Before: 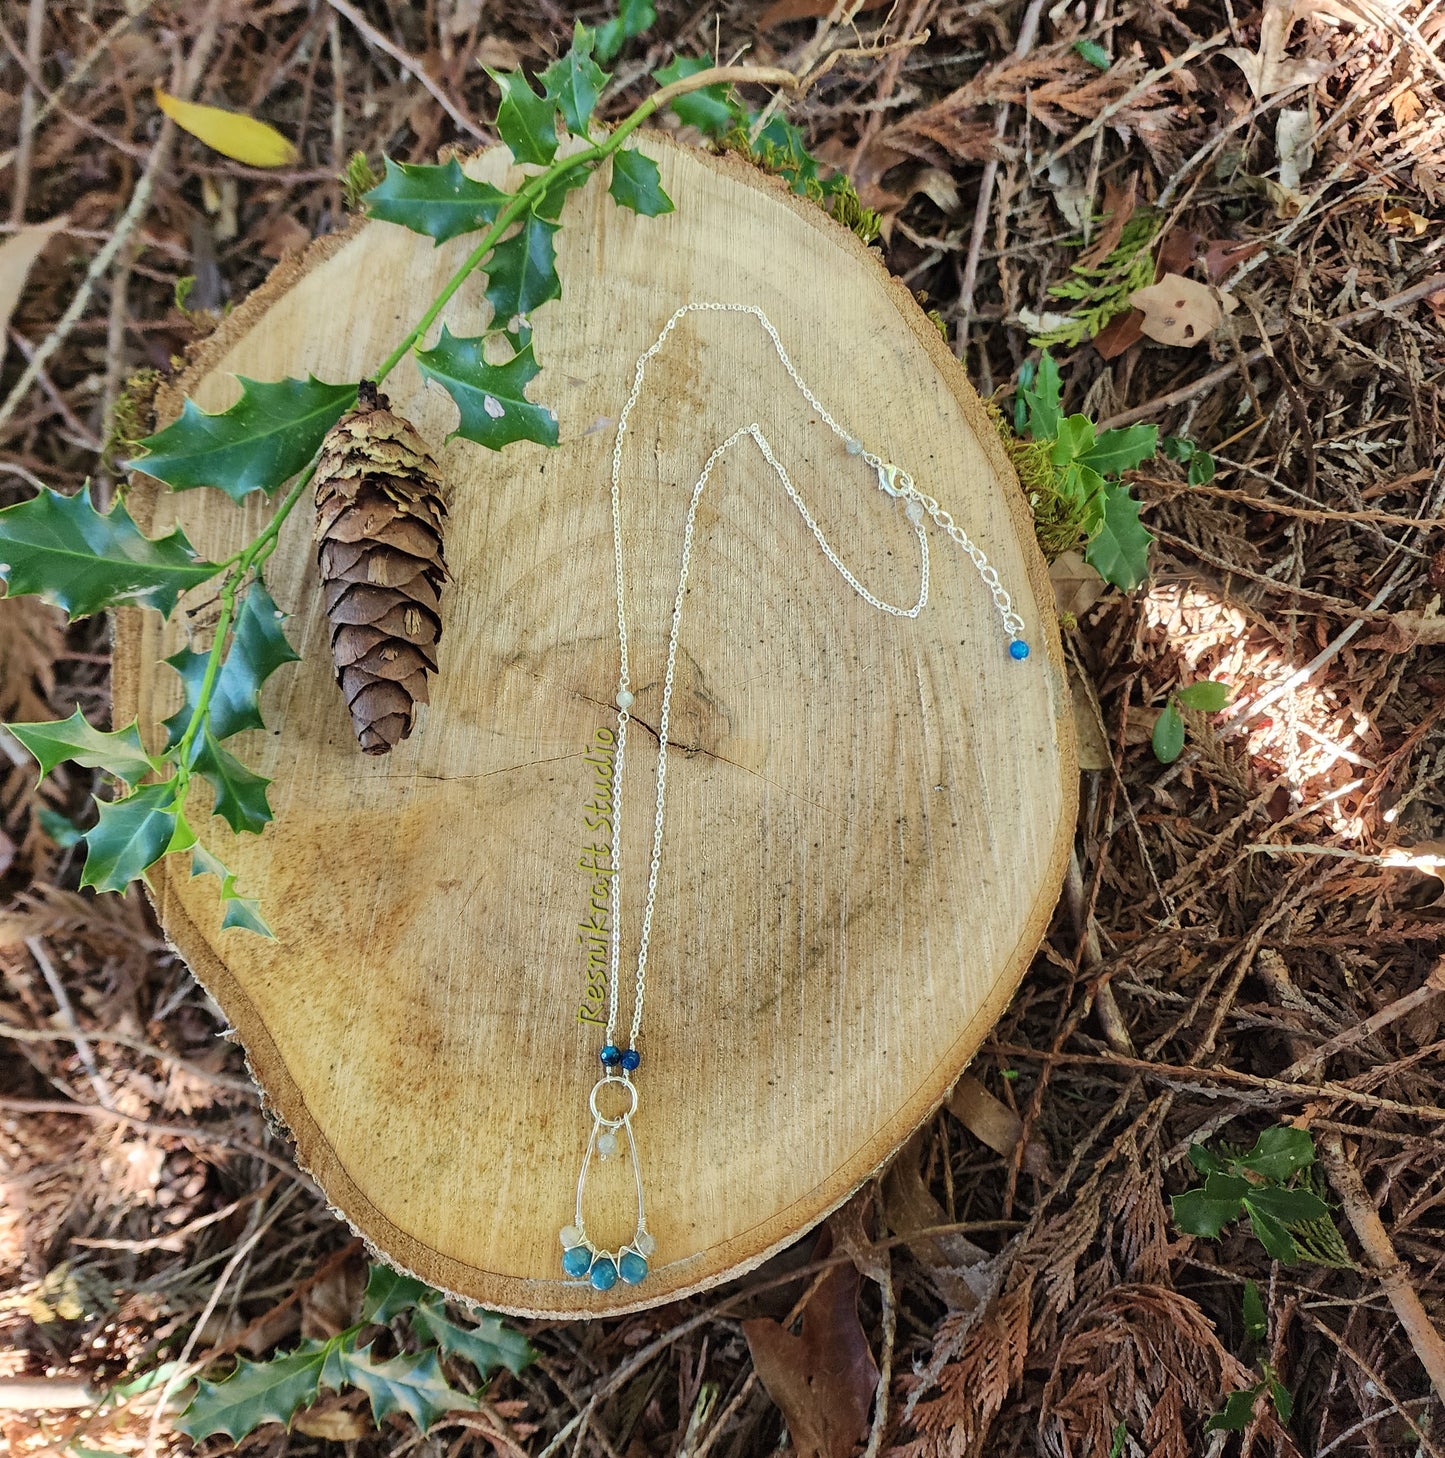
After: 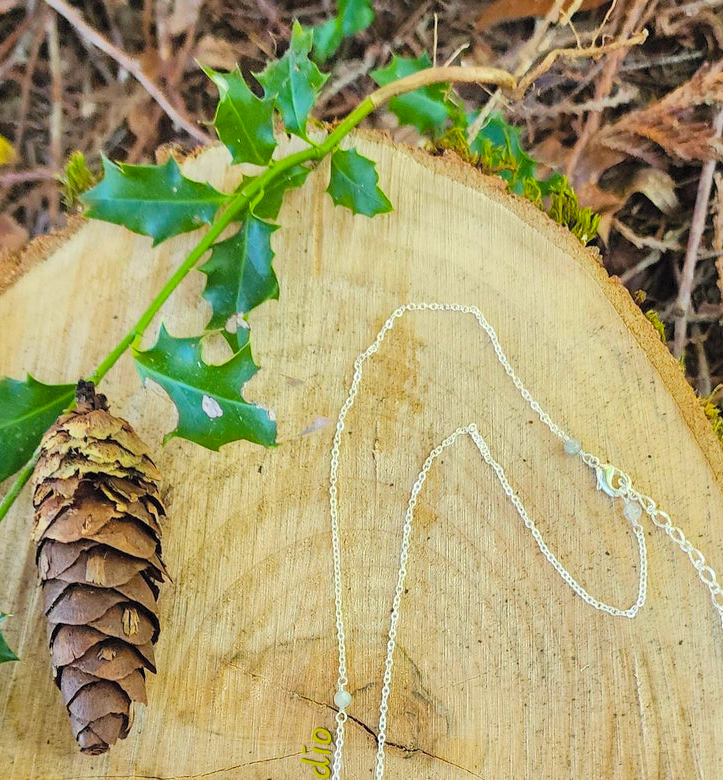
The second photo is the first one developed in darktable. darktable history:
color balance rgb: linear chroma grading › global chroma 15%, perceptual saturation grading › global saturation 30%
contrast brightness saturation: brightness 0.15
crop: left 19.556%, right 30.401%, bottom 46.458%
